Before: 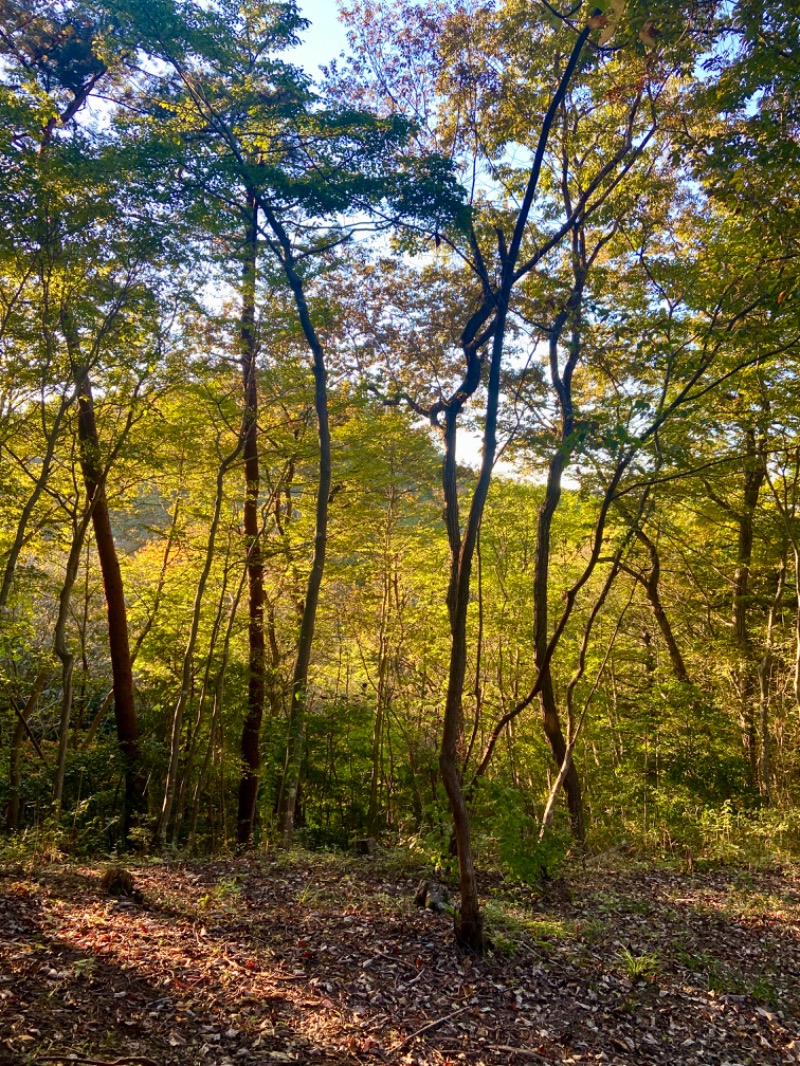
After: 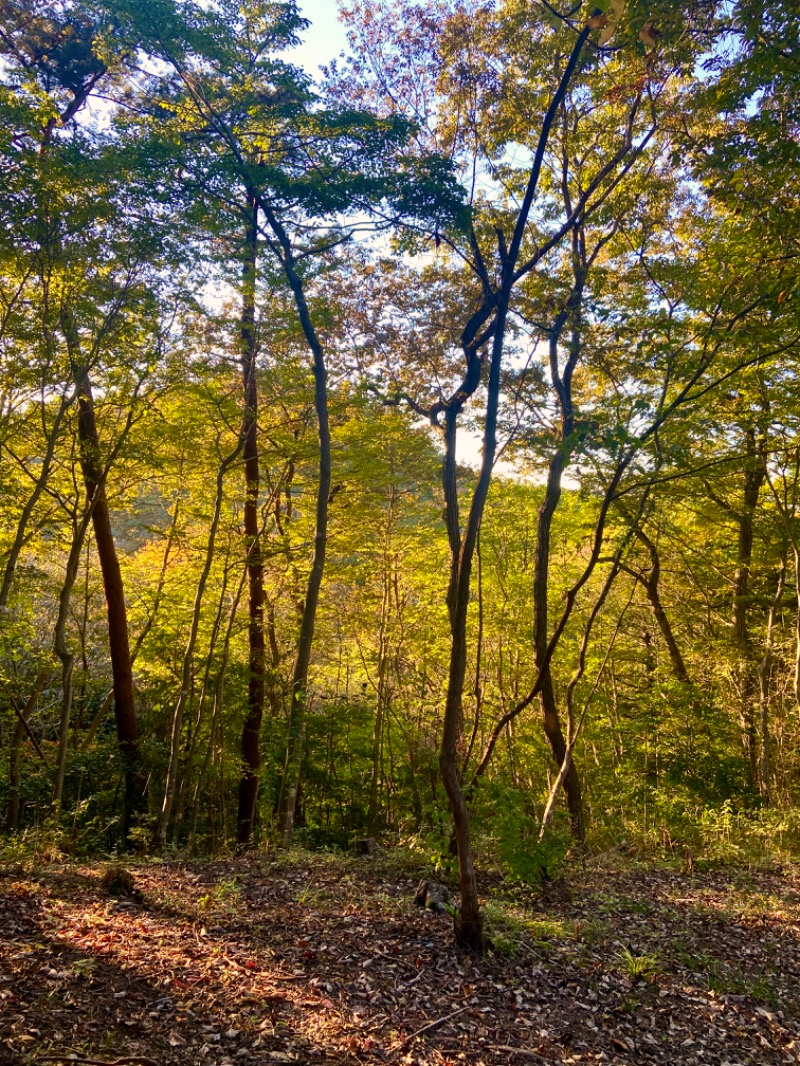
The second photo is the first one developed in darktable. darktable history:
color correction: highlights a* 3.59, highlights b* 5.12
